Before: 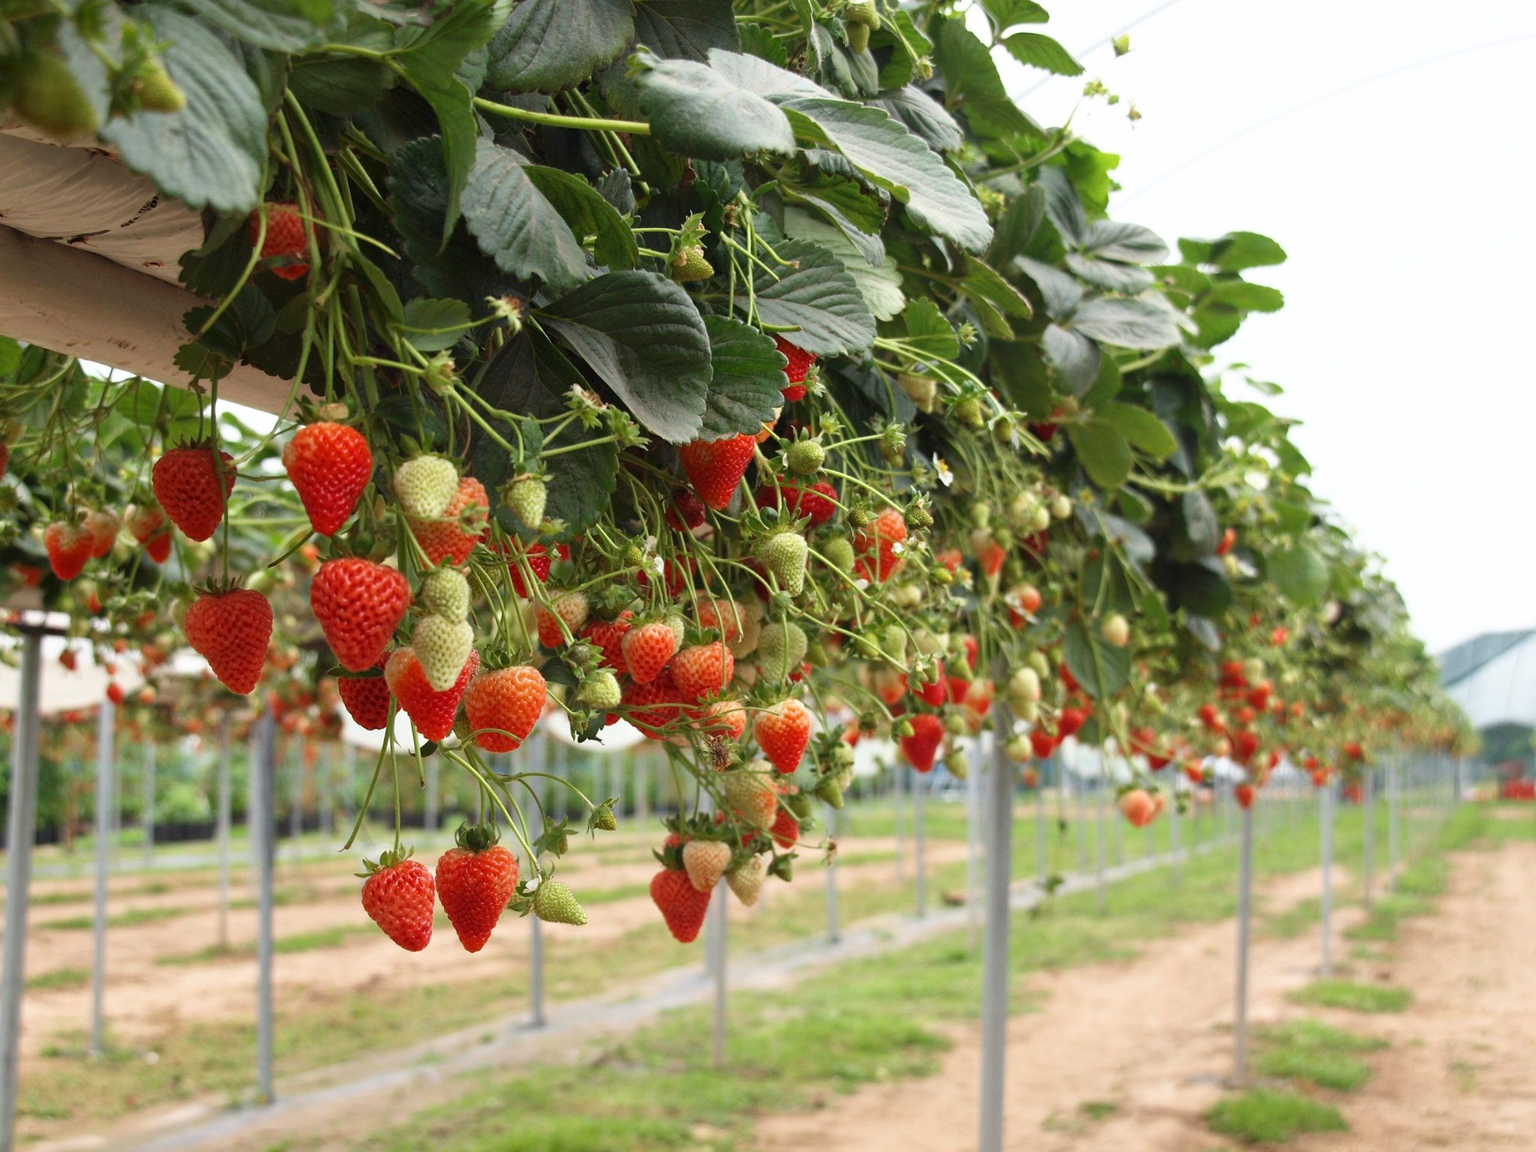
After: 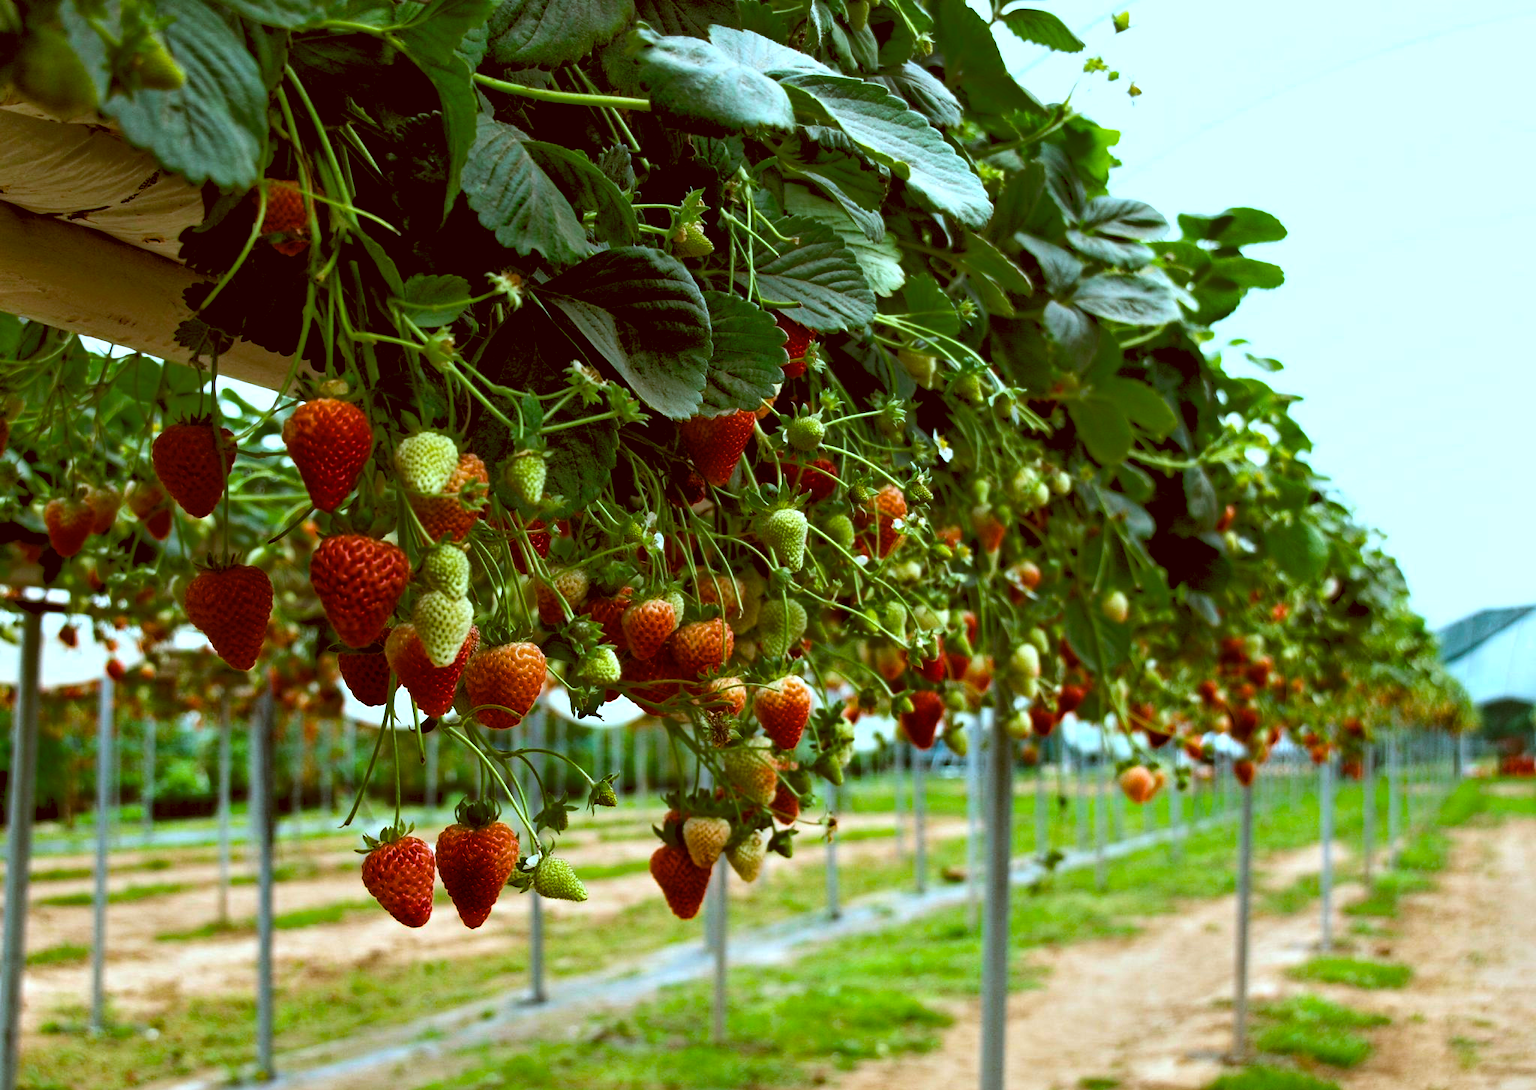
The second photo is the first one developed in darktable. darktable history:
color correction: highlights a* -14.78, highlights b* -16.31, shadows a* 10.8, shadows b* 29.38
tone equalizer: -8 EV -0.5 EV, -7 EV -0.302 EV, -6 EV -0.055 EV, -5 EV 0.435 EV, -4 EV 0.992 EV, -3 EV 0.786 EV, -2 EV -0.008 EV, -1 EV 0.134 EV, +0 EV -0.015 EV
haze removal: strength 0.421, compatibility mode true, adaptive false
color balance rgb: power › luminance -7.56%, power › chroma 2.293%, power › hue 219.99°, highlights gain › luminance 14.962%, global offset › luminance -0.842%, perceptual saturation grading › global saturation 29.825%, global vibrance 20%
crop and rotate: top 2.145%, bottom 3.149%
exposure: compensate highlight preservation false
levels: levels [0.116, 0.574, 1]
